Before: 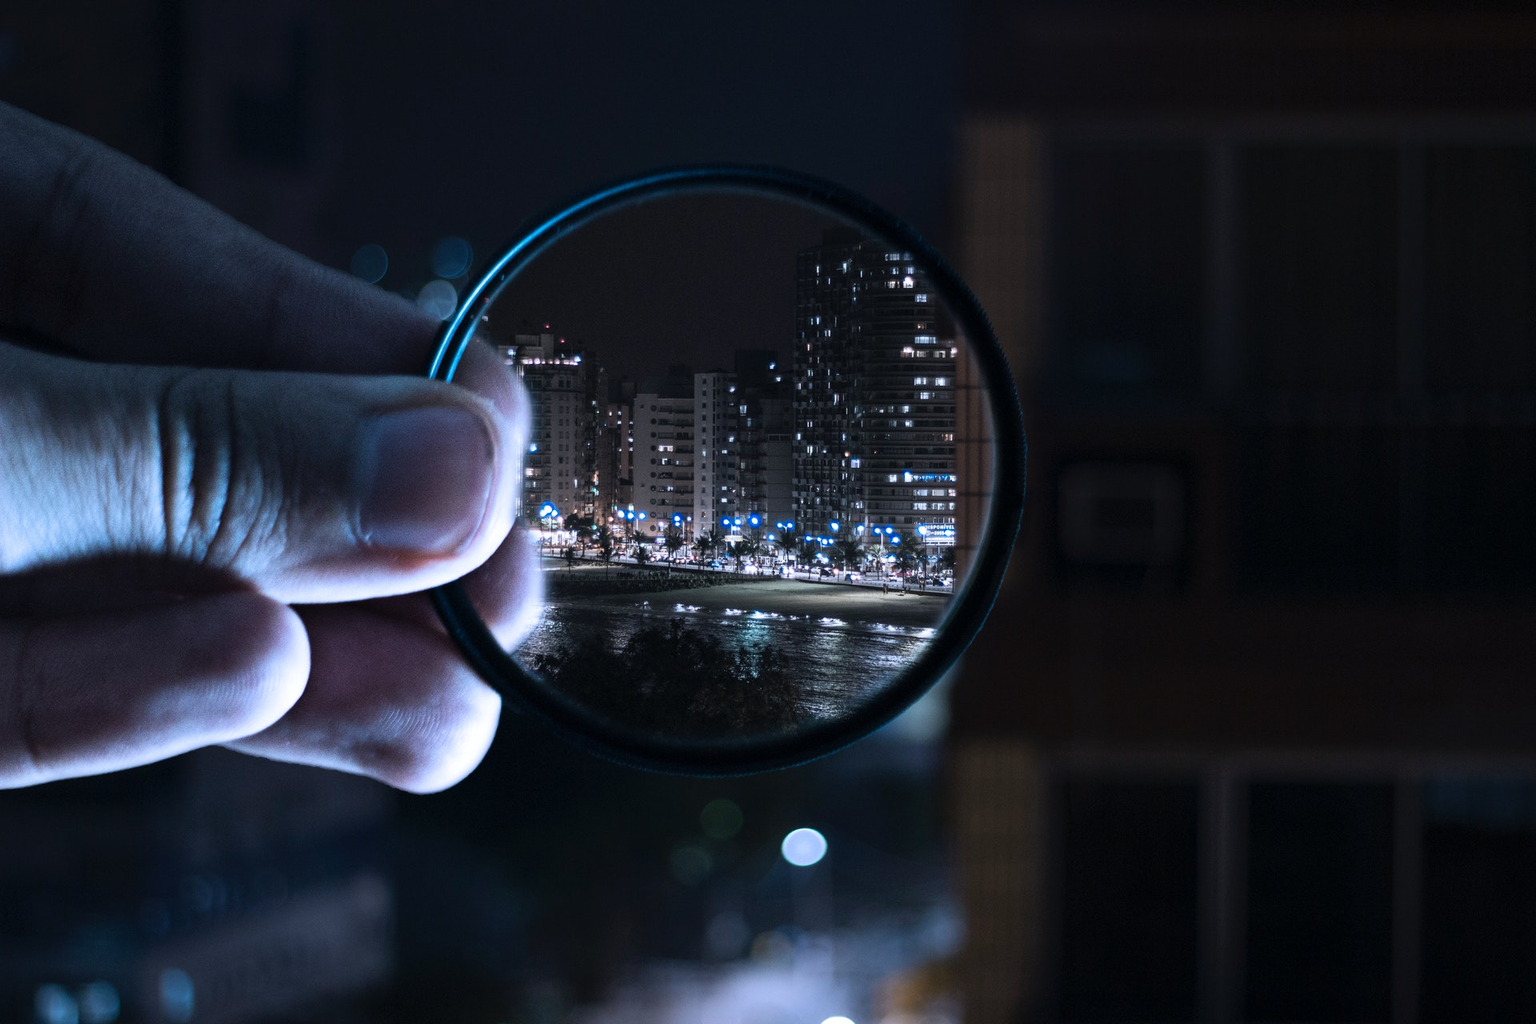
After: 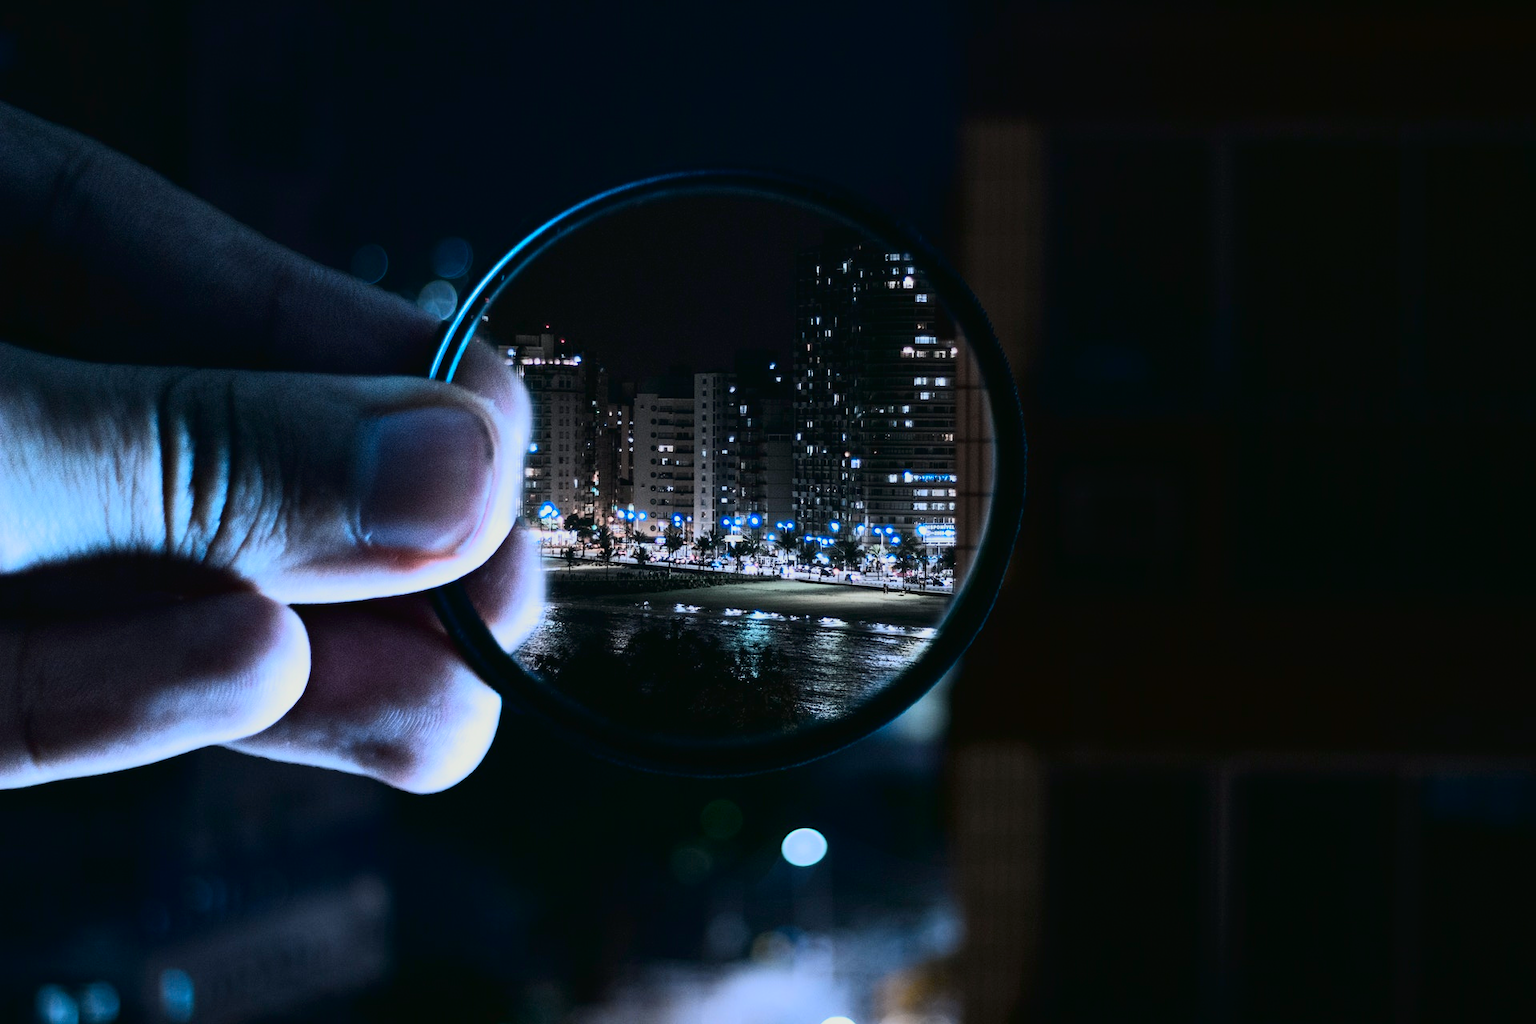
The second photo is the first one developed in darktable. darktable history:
tone curve: curves: ch0 [(0, 0.017) (0.091, 0.04) (0.296, 0.276) (0.439, 0.482) (0.64, 0.729) (0.785, 0.817) (0.995, 0.917)]; ch1 [(0, 0) (0.384, 0.365) (0.463, 0.447) (0.486, 0.474) (0.503, 0.497) (0.526, 0.52) (0.555, 0.564) (0.578, 0.589) (0.638, 0.66) (0.766, 0.773) (1, 1)]; ch2 [(0, 0) (0.374, 0.344) (0.446, 0.443) (0.501, 0.509) (0.528, 0.522) (0.569, 0.593) (0.61, 0.646) (0.666, 0.688) (1, 1)], color space Lab, independent channels, preserve colors none
